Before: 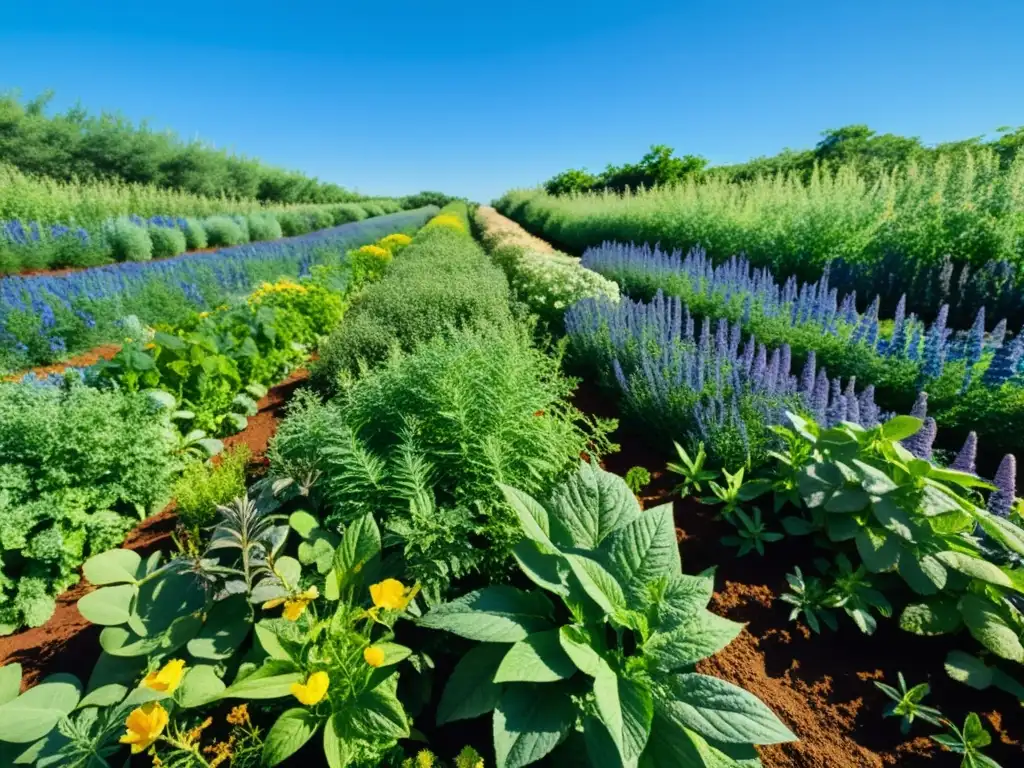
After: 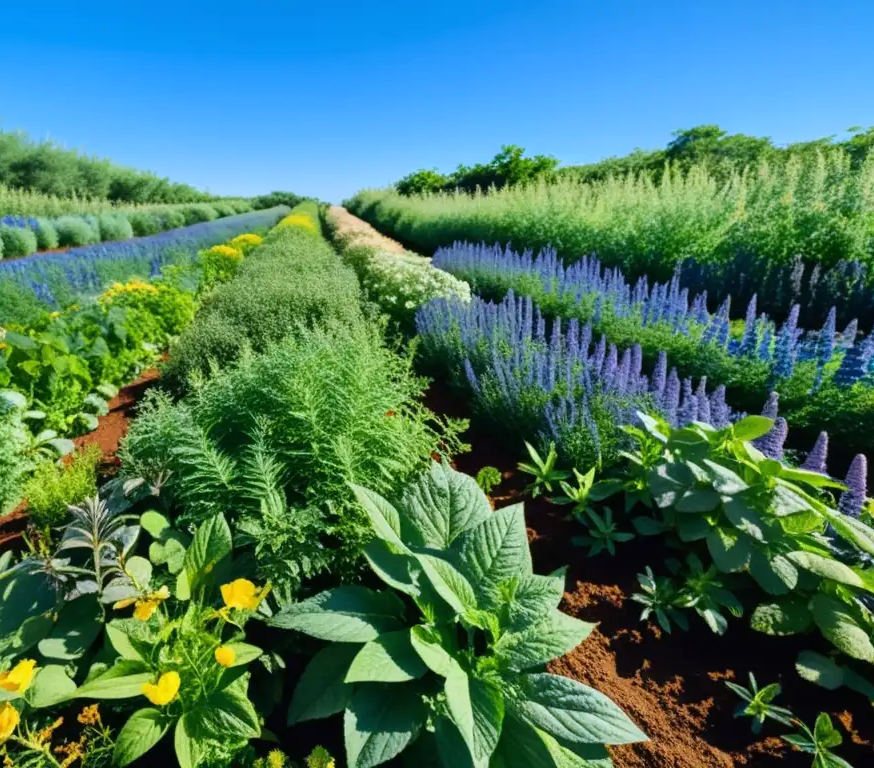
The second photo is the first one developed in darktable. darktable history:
crop and rotate: left 14.584%
white balance: red 1.004, blue 1.096
